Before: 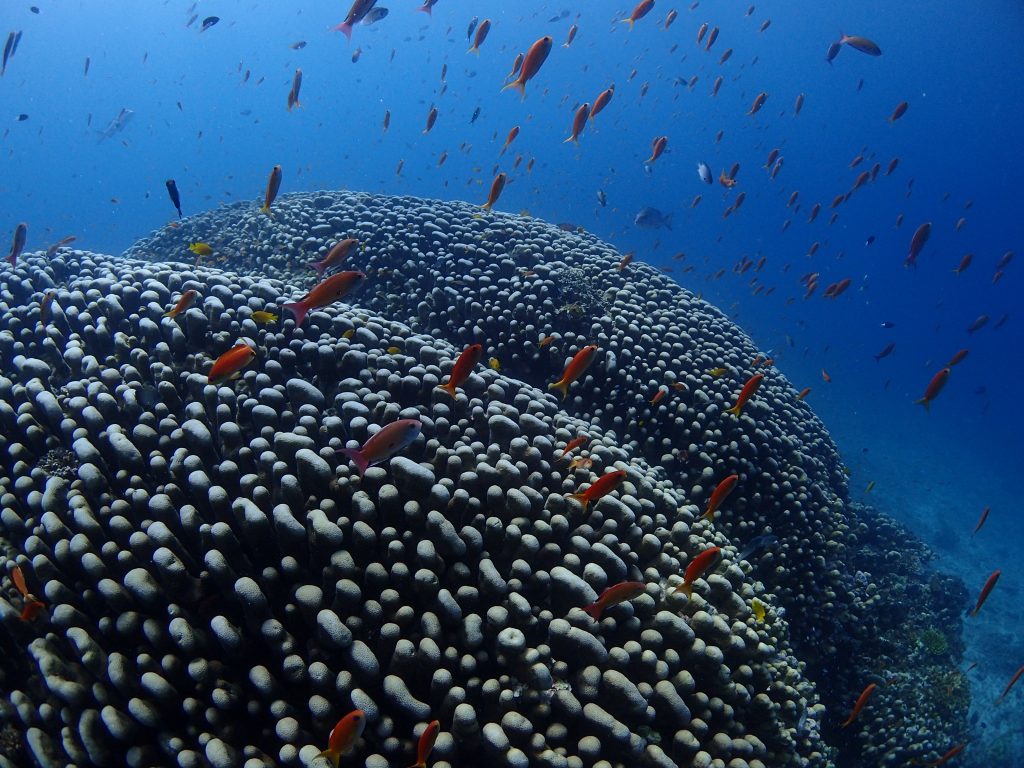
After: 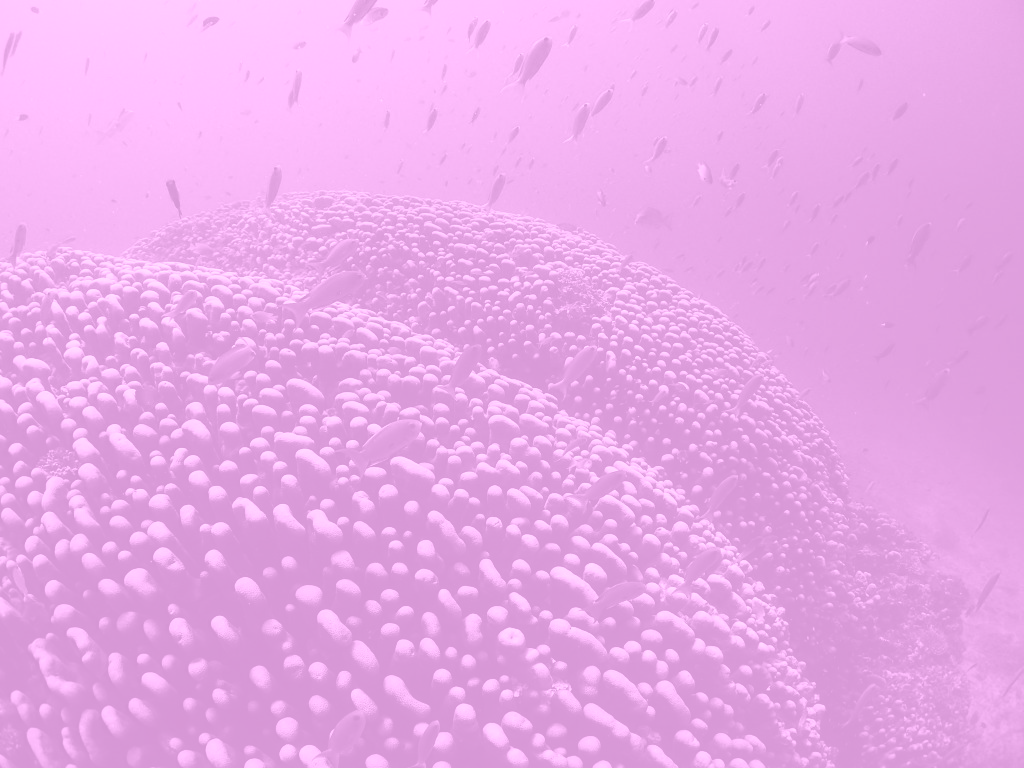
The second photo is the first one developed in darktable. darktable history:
color balance rgb: shadows lift › chroma 2%, shadows lift › hue 247.2°, power › chroma 0.3%, power › hue 25.2°, highlights gain › chroma 3%, highlights gain › hue 60°, global offset › luminance 0.75%, perceptual saturation grading › global saturation 20%, perceptual saturation grading › highlights -20%, perceptual saturation grading › shadows 30%, global vibrance 20%
color calibration: illuminant as shot in camera, x 0.379, y 0.396, temperature 4138.76 K
colorize: hue 331.2°, saturation 75%, source mix 30.28%, lightness 70.52%, version 1
